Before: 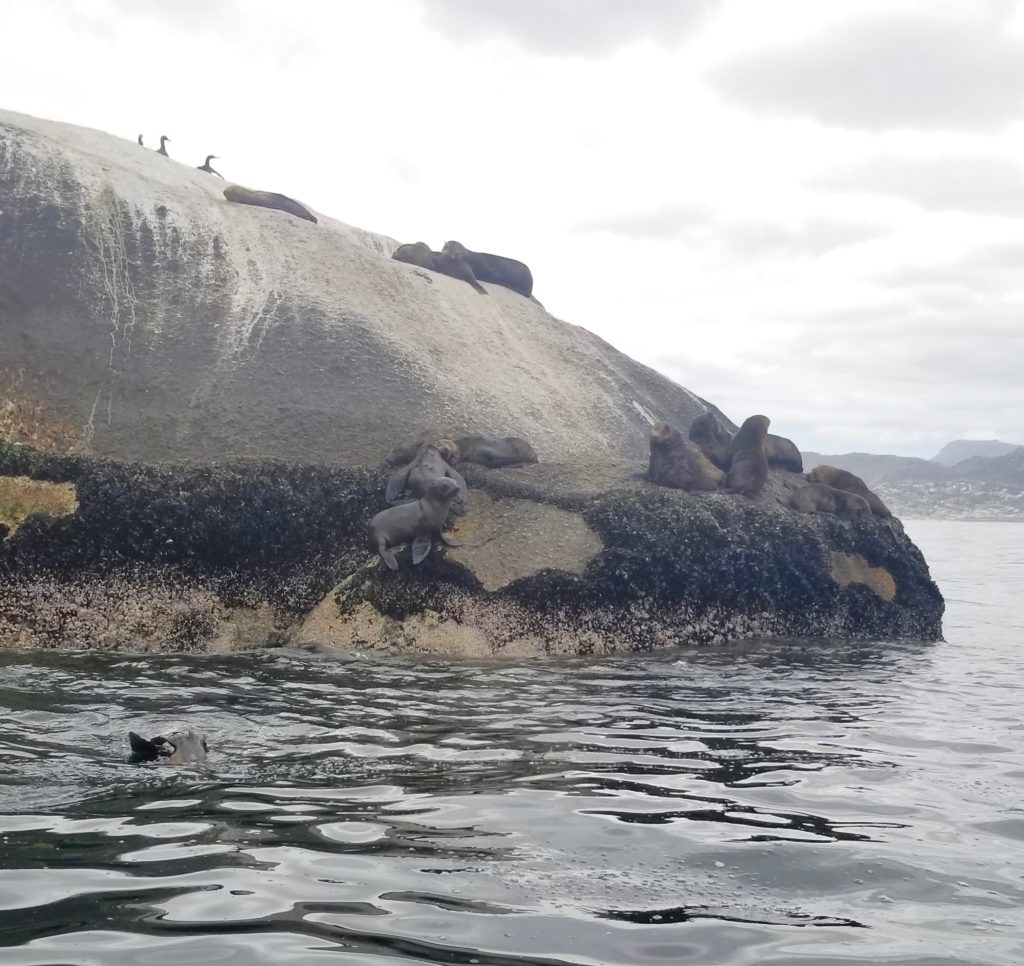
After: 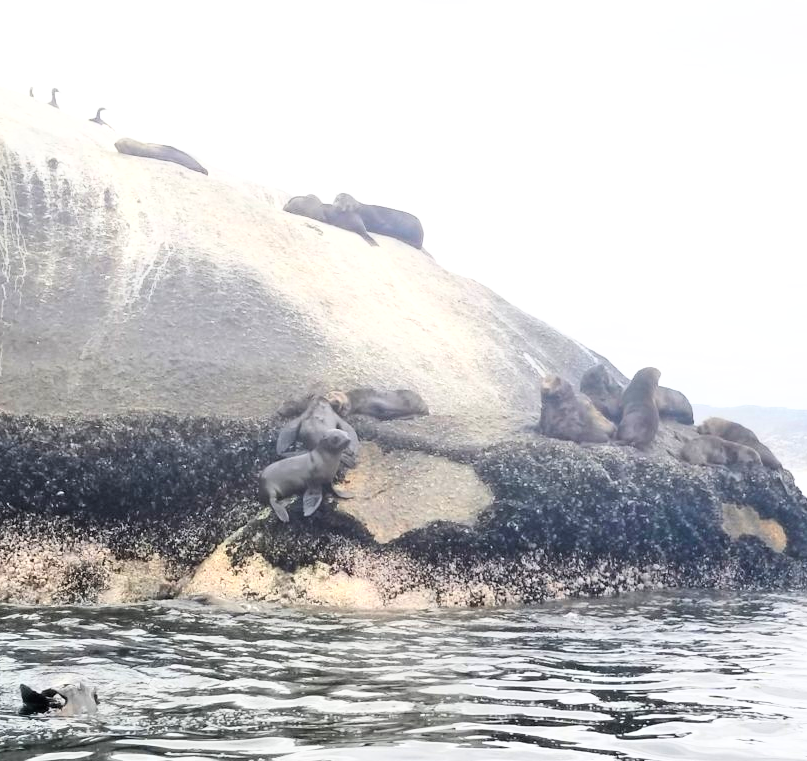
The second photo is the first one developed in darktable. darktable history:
crop and rotate: left 10.665%, top 5.029%, right 10.468%, bottom 16.12%
color zones: curves: ch0 [(0.018, 0.548) (0.197, 0.654) (0.425, 0.447) (0.605, 0.658) (0.732, 0.579)]; ch1 [(0.105, 0.531) (0.224, 0.531) (0.386, 0.39) (0.618, 0.456) (0.732, 0.456) (0.956, 0.421)]; ch2 [(0.039, 0.583) (0.215, 0.465) (0.399, 0.544) (0.465, 0.548) (0.614, 0.447) (0.724, 0.43) (0.882, 0.623) (0.956, 0.632)]
filmic rgb: middle gray luminance 12.96%, black relative exposure -10.13 EV, white relative exposure 3.47 EV, threshold 2.95 EV, target black luminance 0%, hardness 5.74, latitude 45.18%, contrast 1.223, highlights saturation mix 4.31%, shadows ↔ highlights balance 26.95%, color science v6 (2022), enable highlight reconstruction true
exposure: black level correction 0, exposure 1.2 EV, compensate highlight preservation false
